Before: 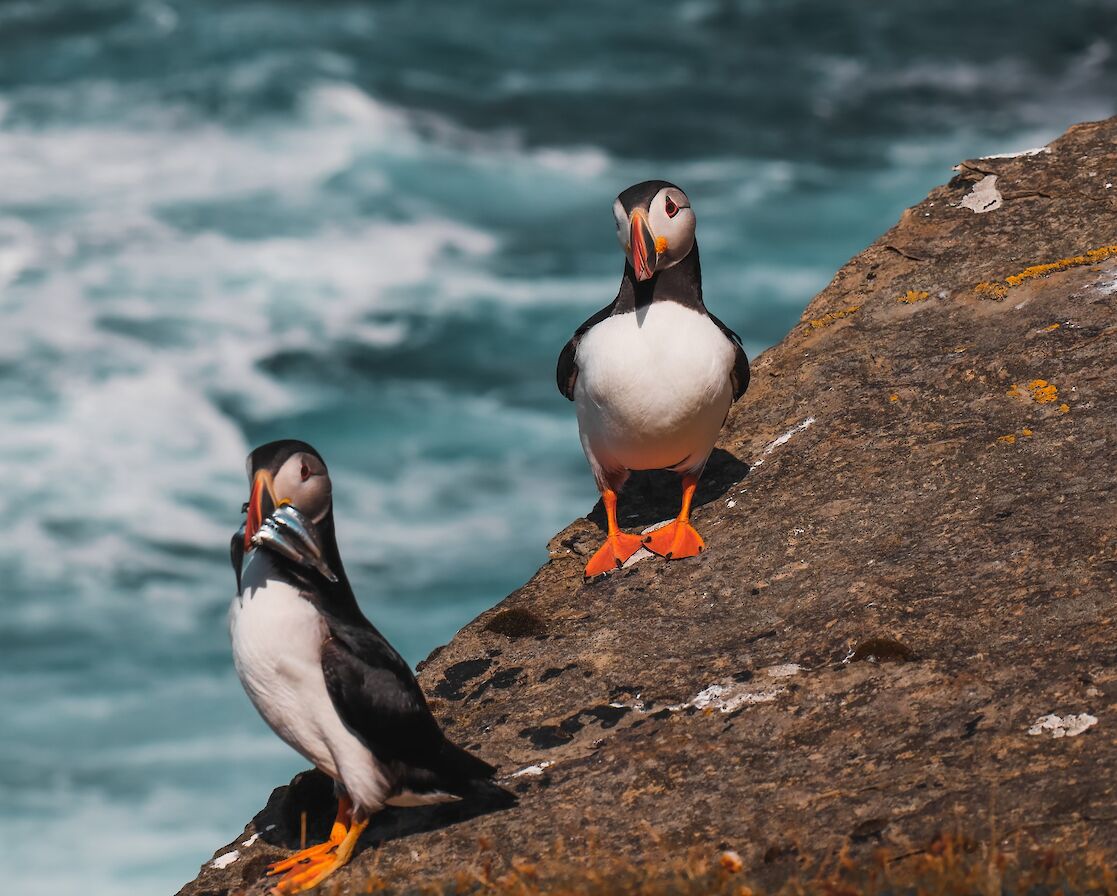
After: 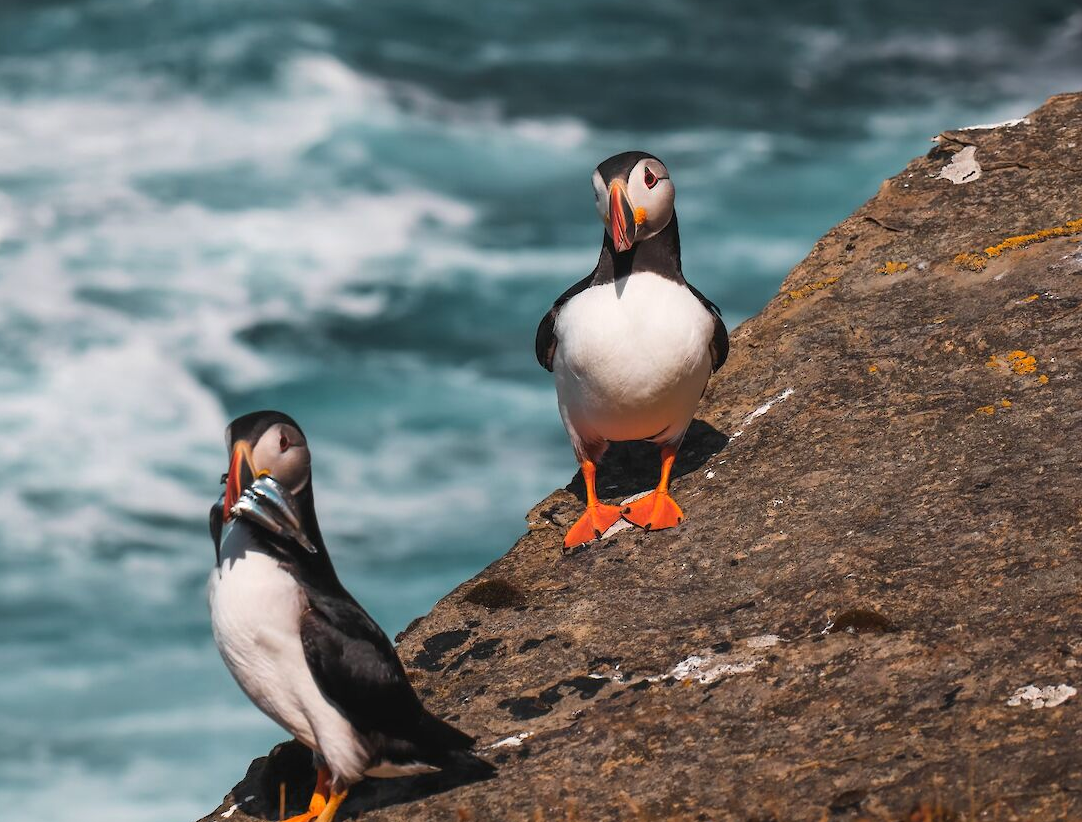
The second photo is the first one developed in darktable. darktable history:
crop: left 1.964%, top 3.251%, right 1.122%, bottom 4.933%
exposure: exposure 0.2 EV, compensate highlight preservation false
